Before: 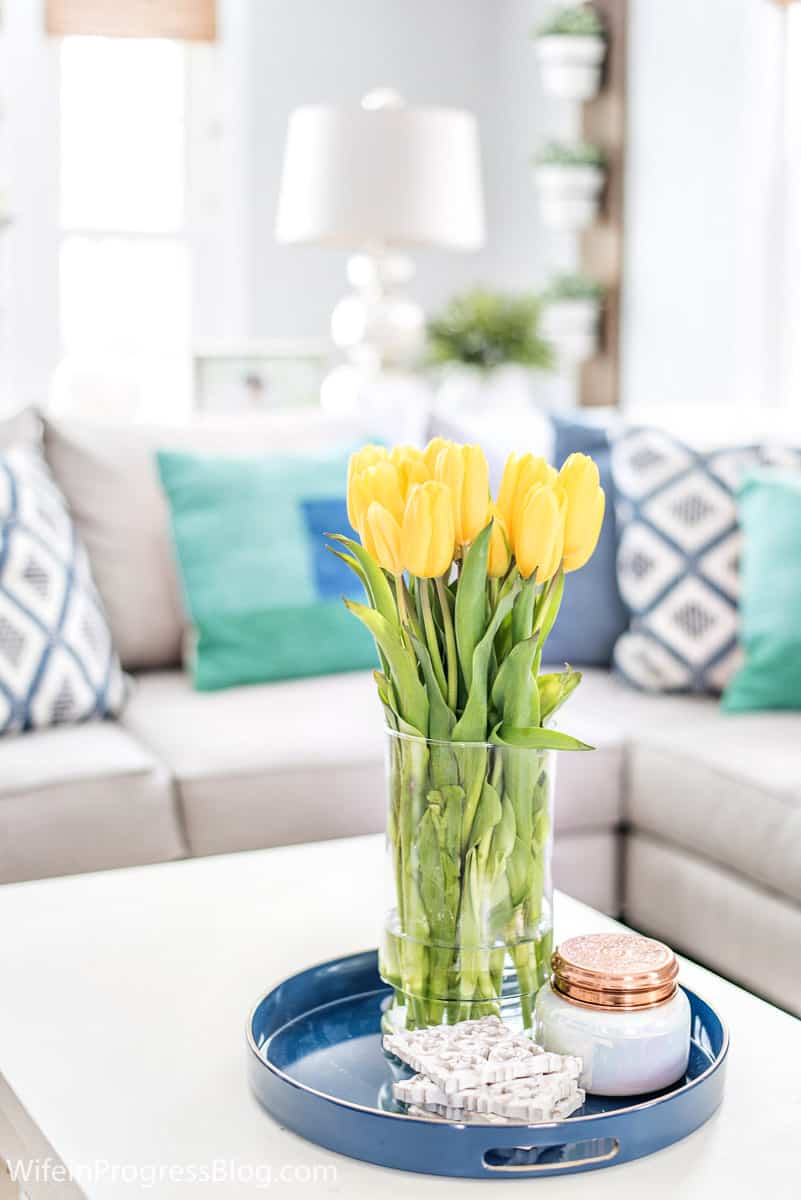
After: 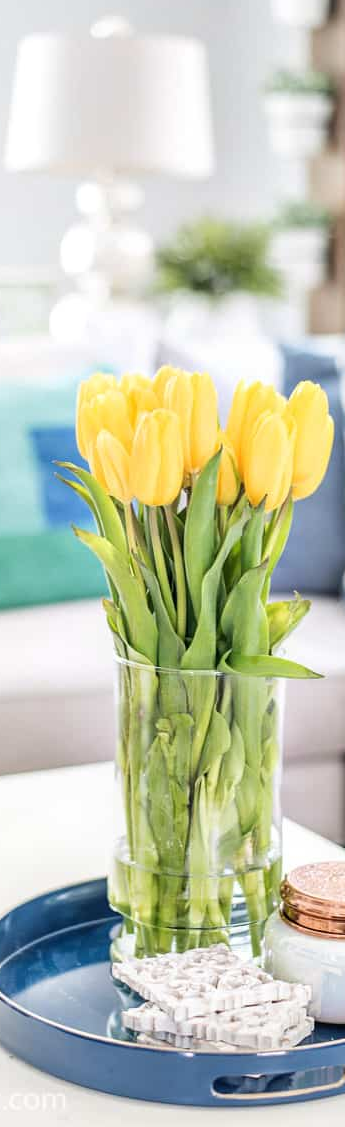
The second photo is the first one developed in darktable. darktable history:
crop: left 33.905%, top 6.035%, right 22.987%
